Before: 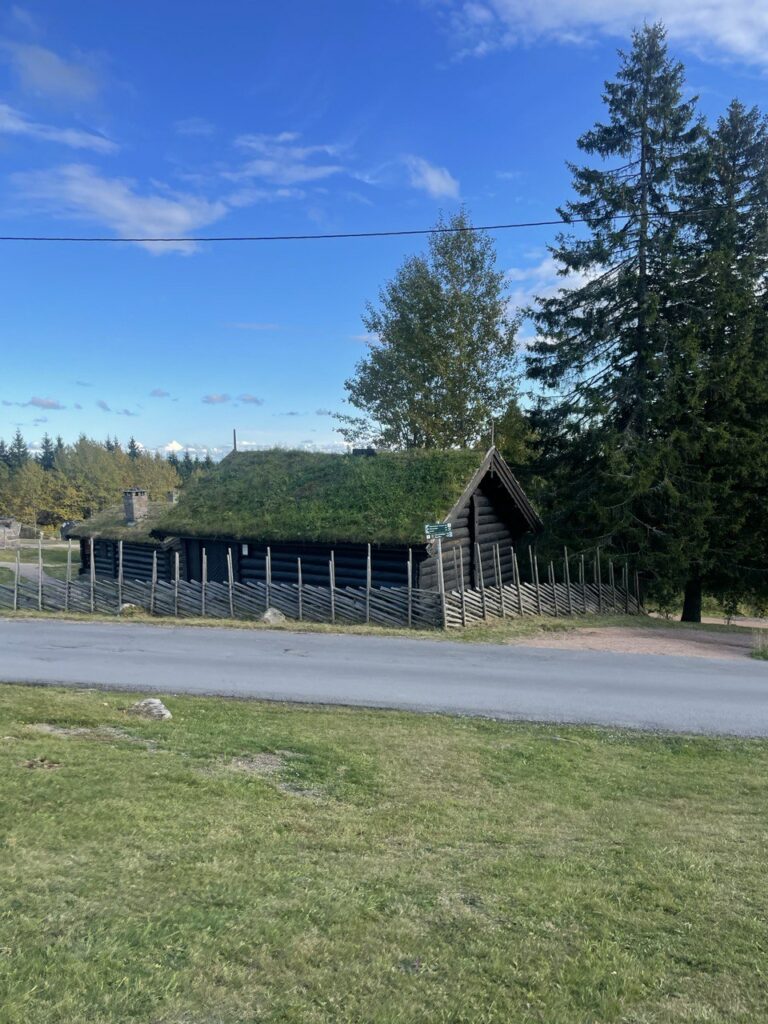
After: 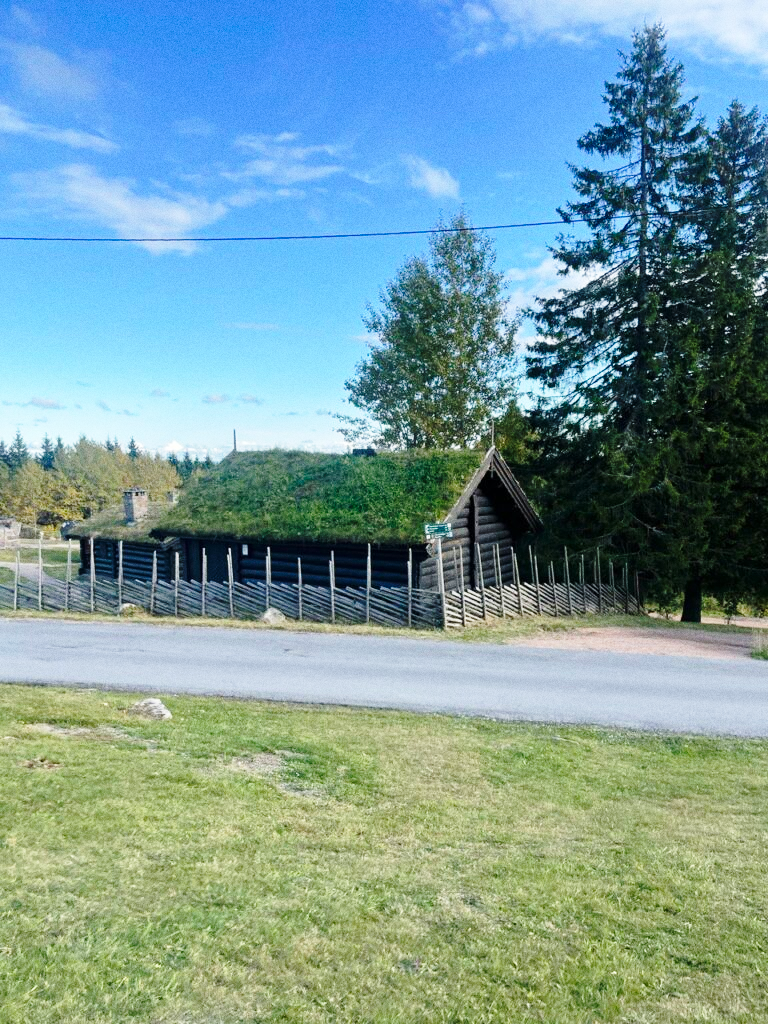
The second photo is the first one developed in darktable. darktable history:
base curve: curves: ch0 [(0, 0) (0.028, 0.03) (0.121, 0.232) (0.46, 0.748) (0.859, 0.968) (1, 1)], preserve colors none
grain: on, module defaults
